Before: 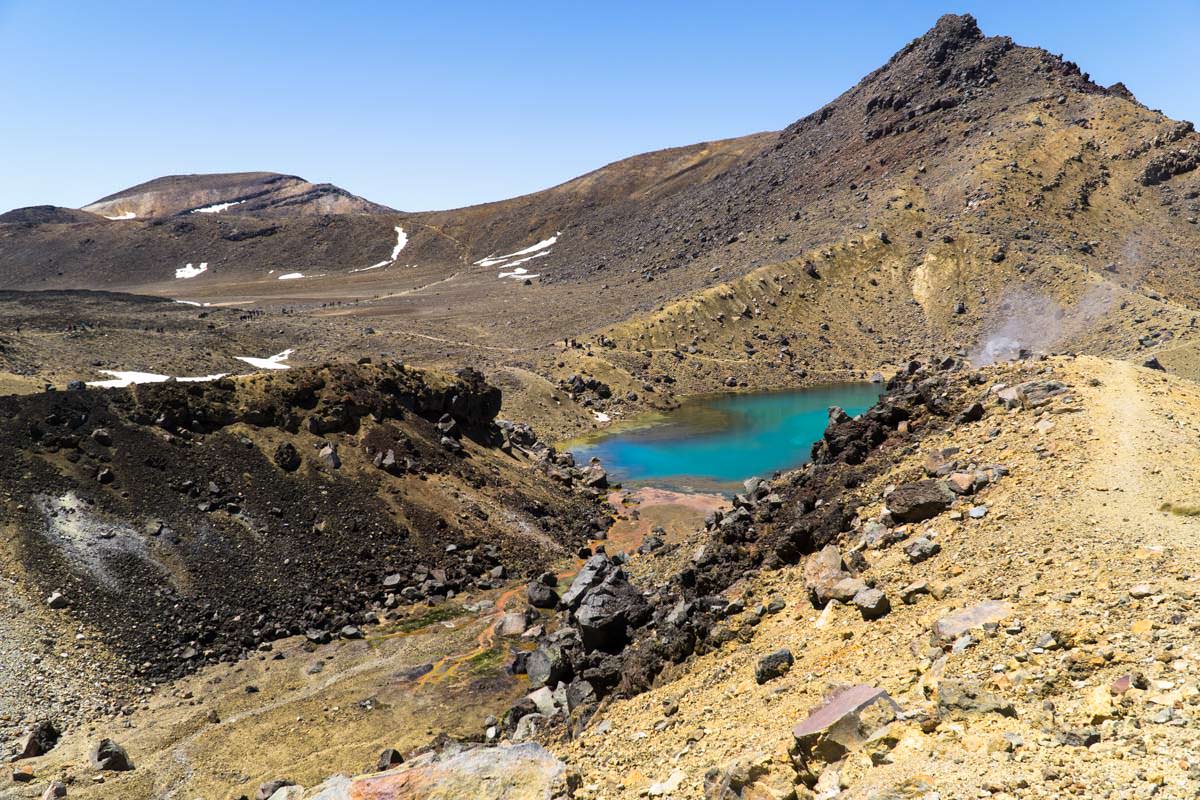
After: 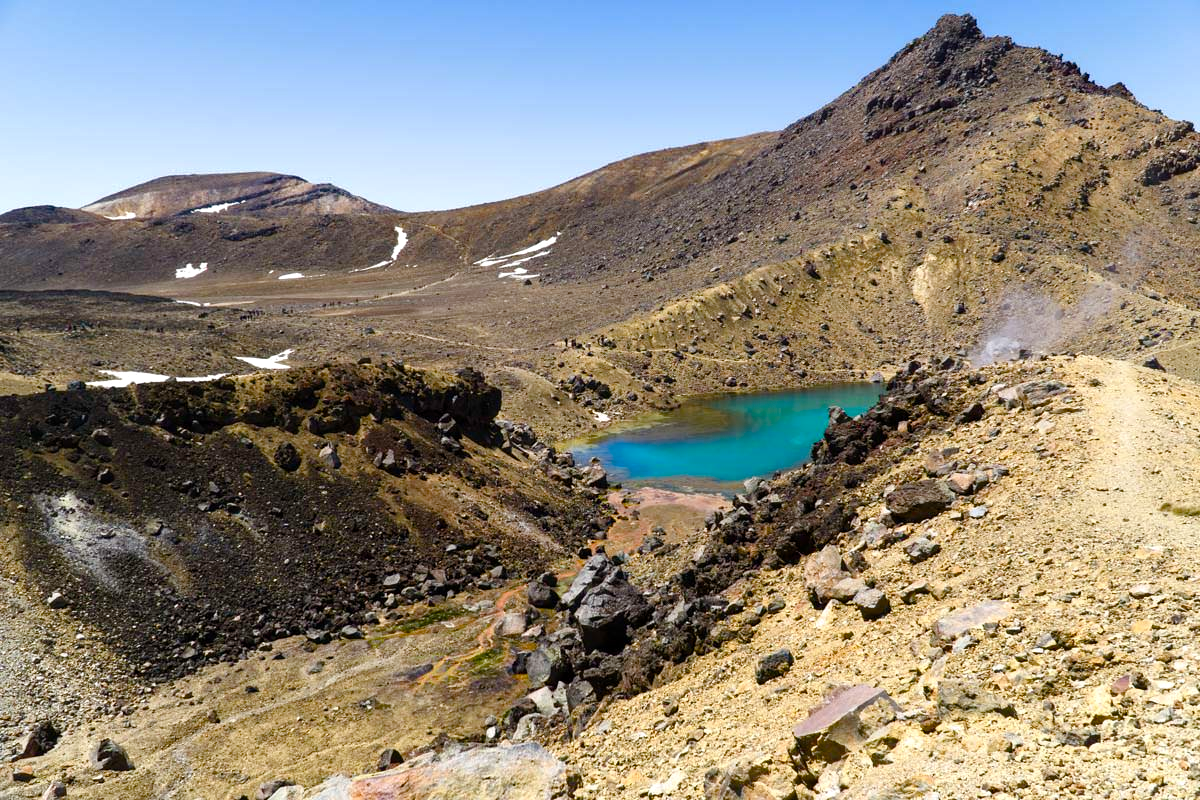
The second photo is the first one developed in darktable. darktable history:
color balance rgb: linear chroma grading › global chroma 12.984%, perceptual saturation grading › global saturation 20%, perceptual saturation grading › highlights -50.603%, perceptual saturation grading › shadows 30.103%, contrast 5.309%
shadows and highlights: shadows 3.21, highlights -17.23, soften with gaussian
